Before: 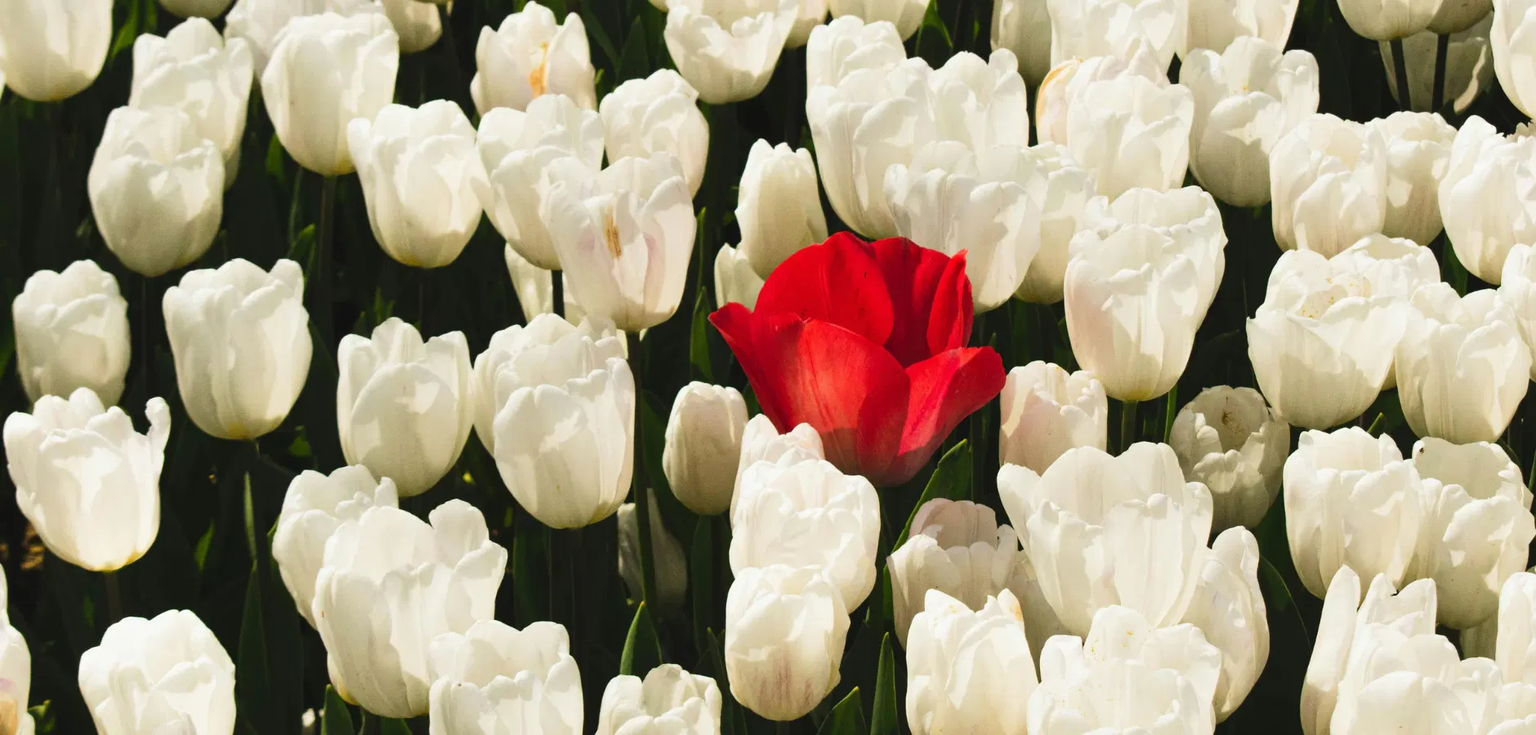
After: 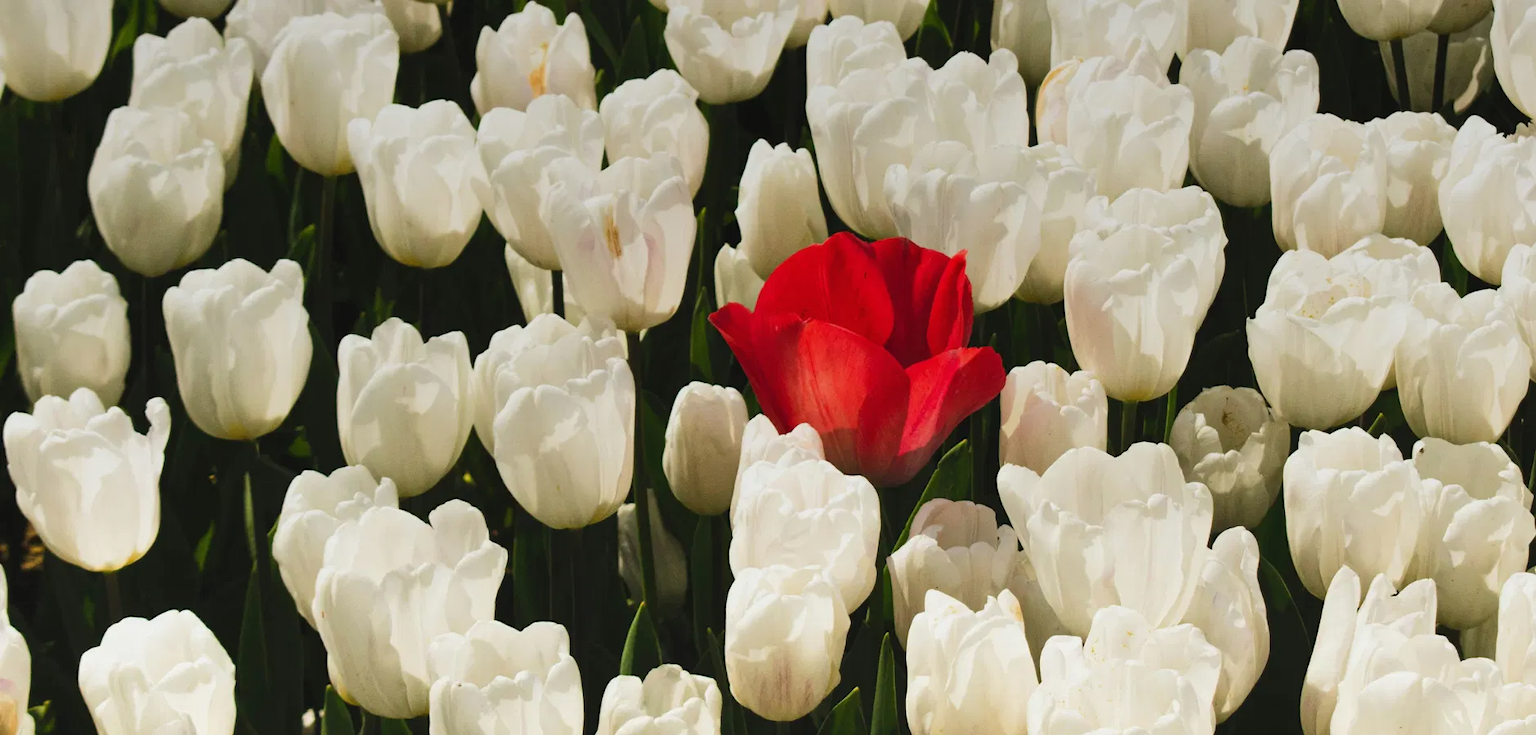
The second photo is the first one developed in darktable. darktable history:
graduated density: on, module defaults
shadows and highlights: radius 125.46, shadows 21.19, highlights -21.19, low approximation 0.01
